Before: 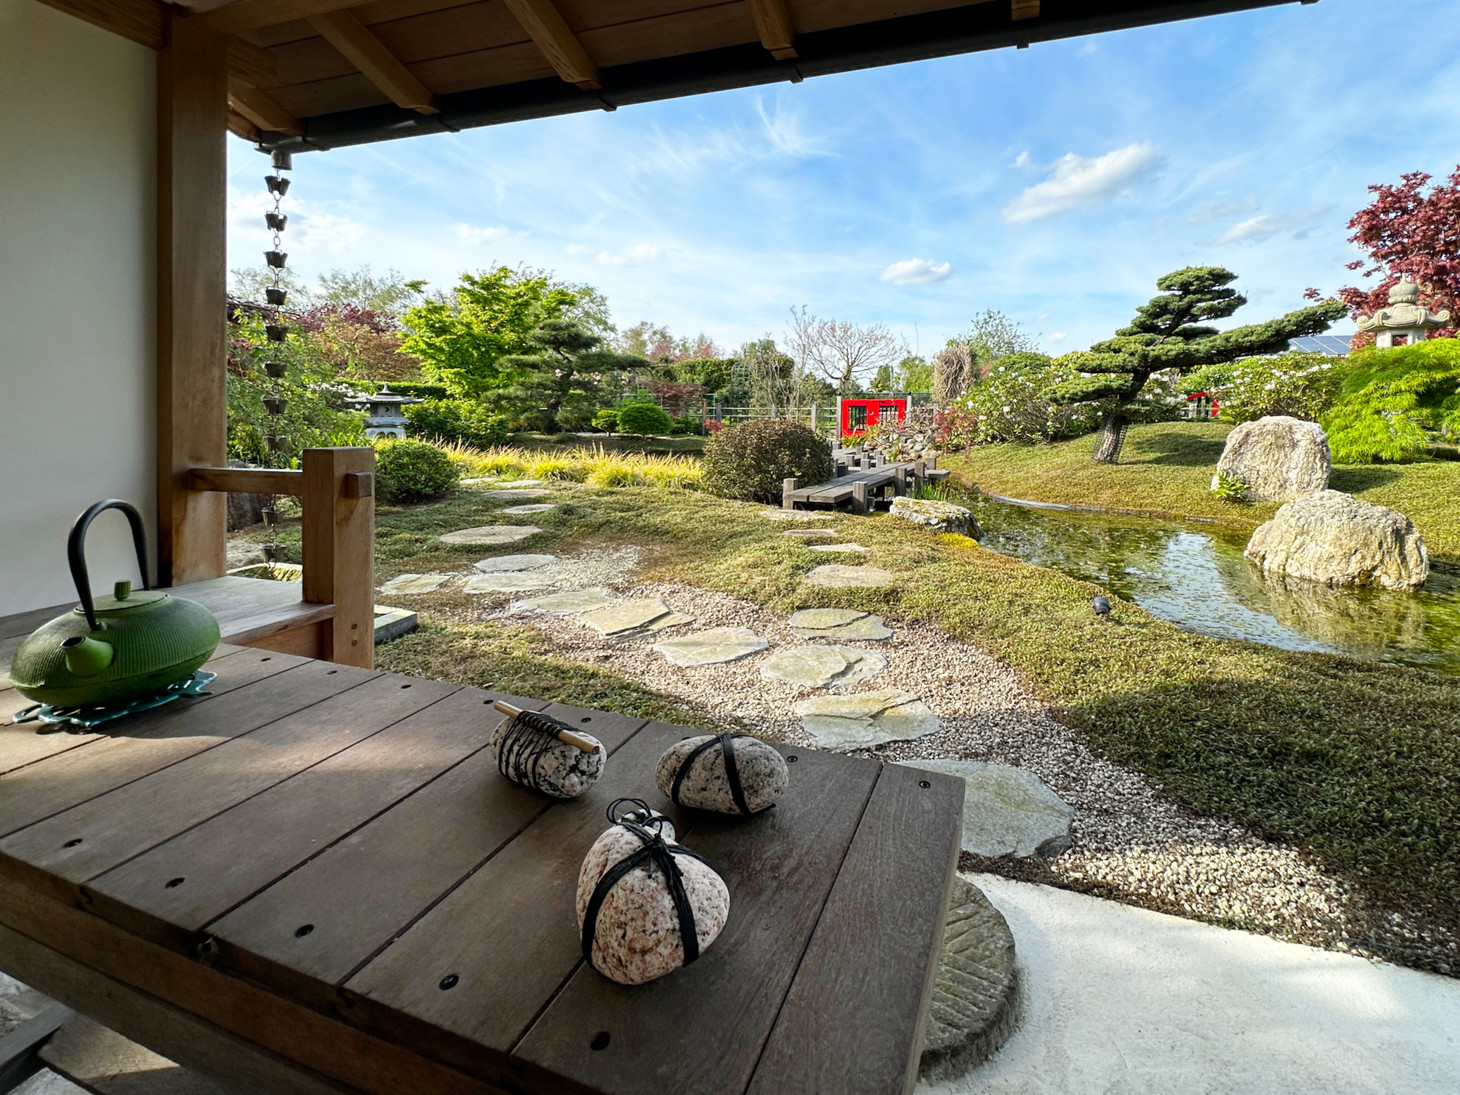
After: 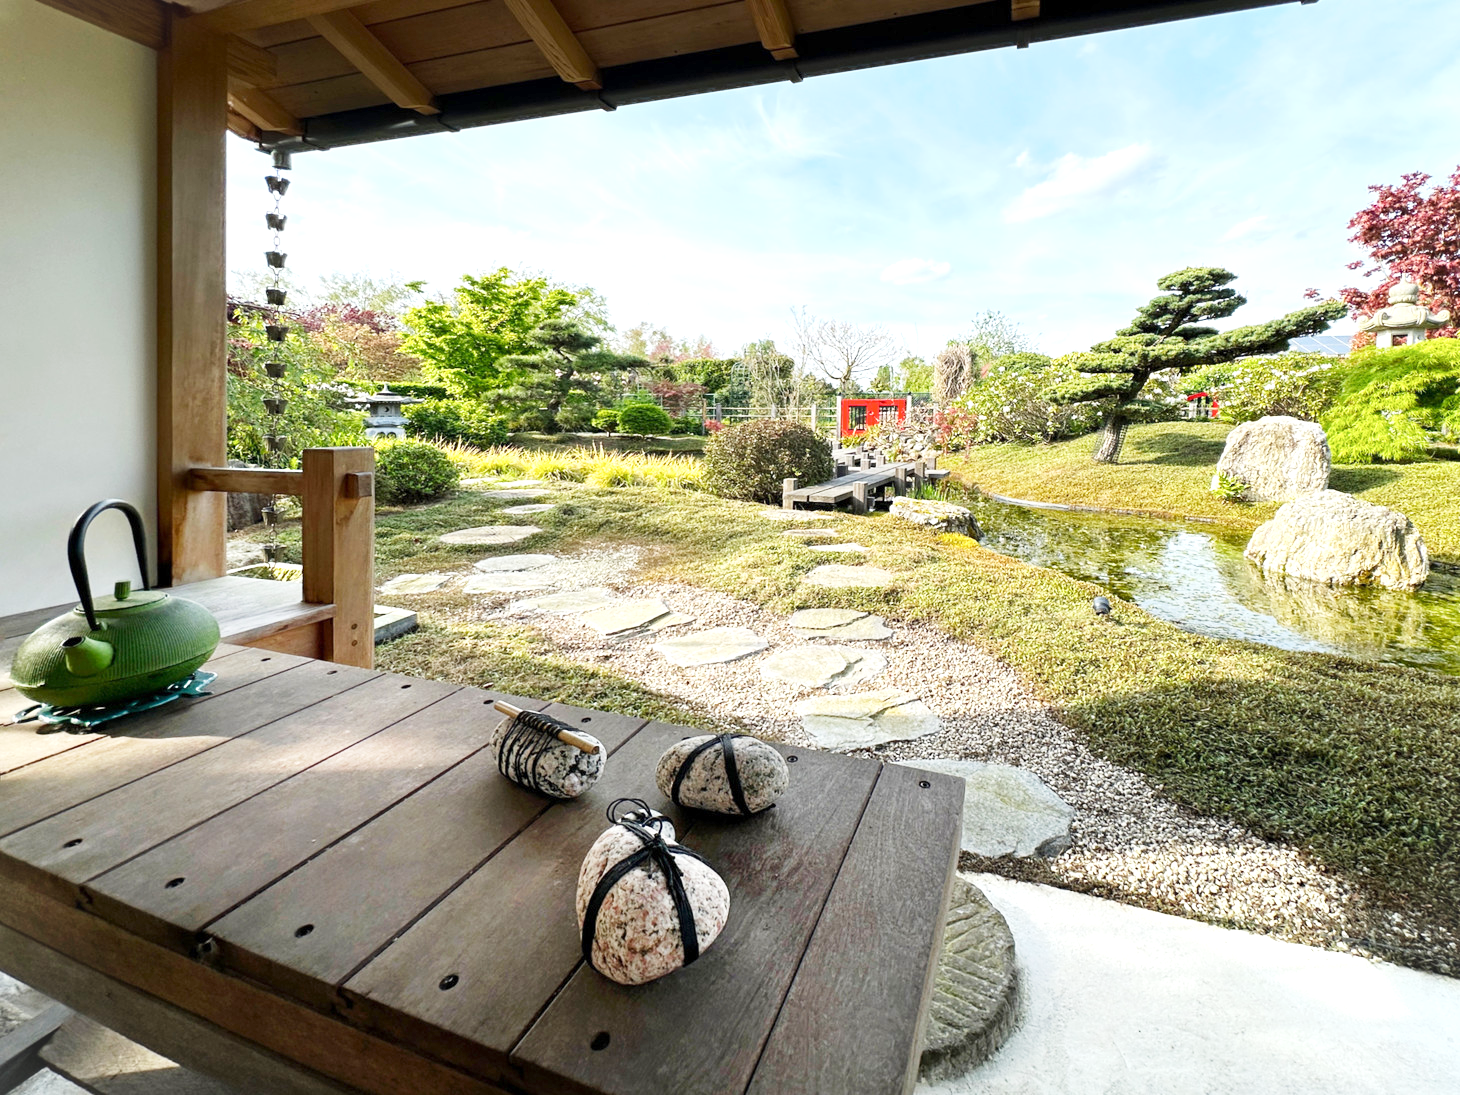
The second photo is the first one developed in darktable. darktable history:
vignetting: fall-off start 100%, brightness 0.05, saturation 0
exposure: exposure 0.515 EV, compensate highlight preservation false
base curve: curves: ch0 [(0, 0) (0.204, 0.334) (0.55, 0.733) (1, 1)], preserve colors none
